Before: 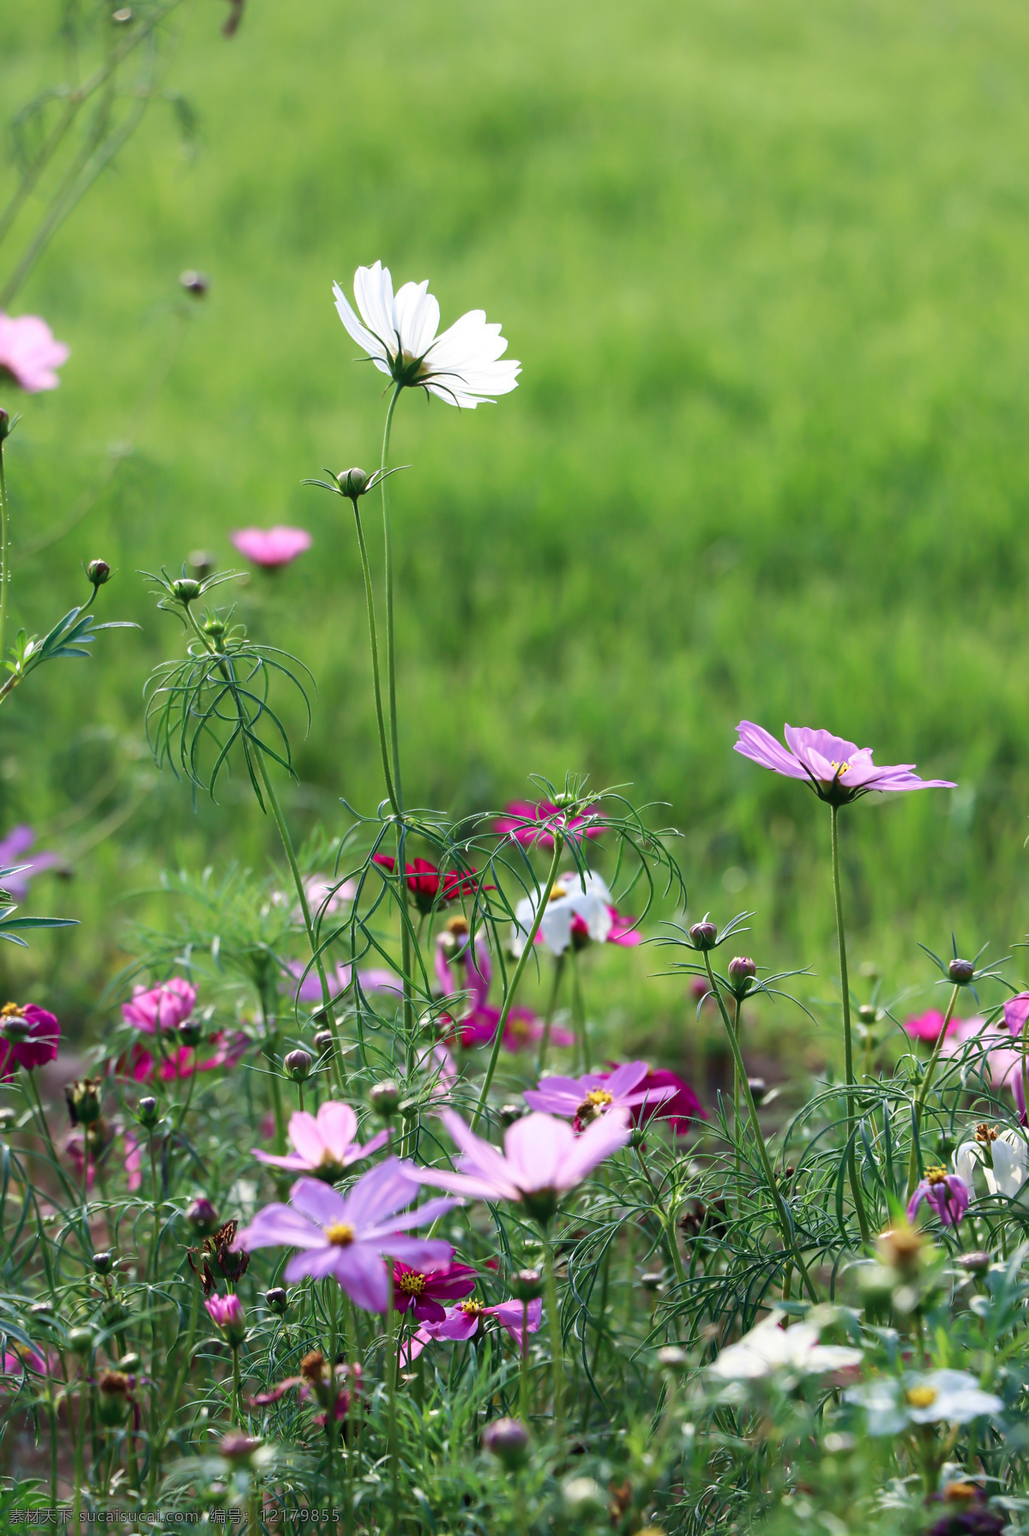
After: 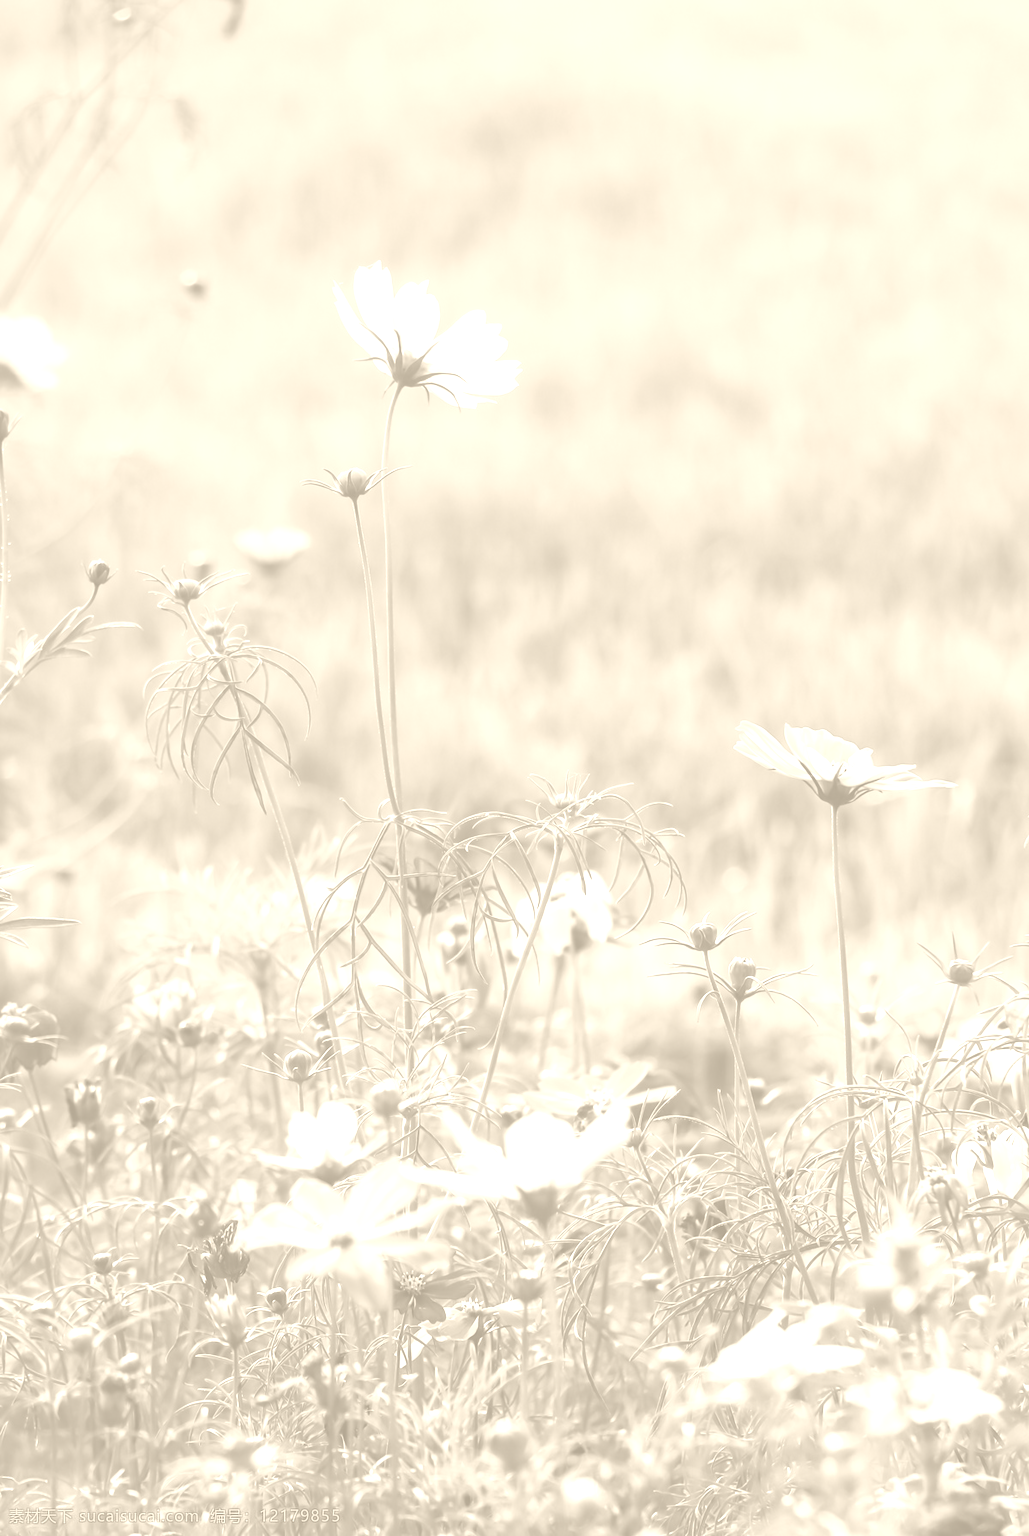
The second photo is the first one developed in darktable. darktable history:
graduated density: on, module defaults
colorize: hue 36°, saturation 71%, lightness 80.79%
contrast brightness saturation: contrast 0.15, brightness 0.05
